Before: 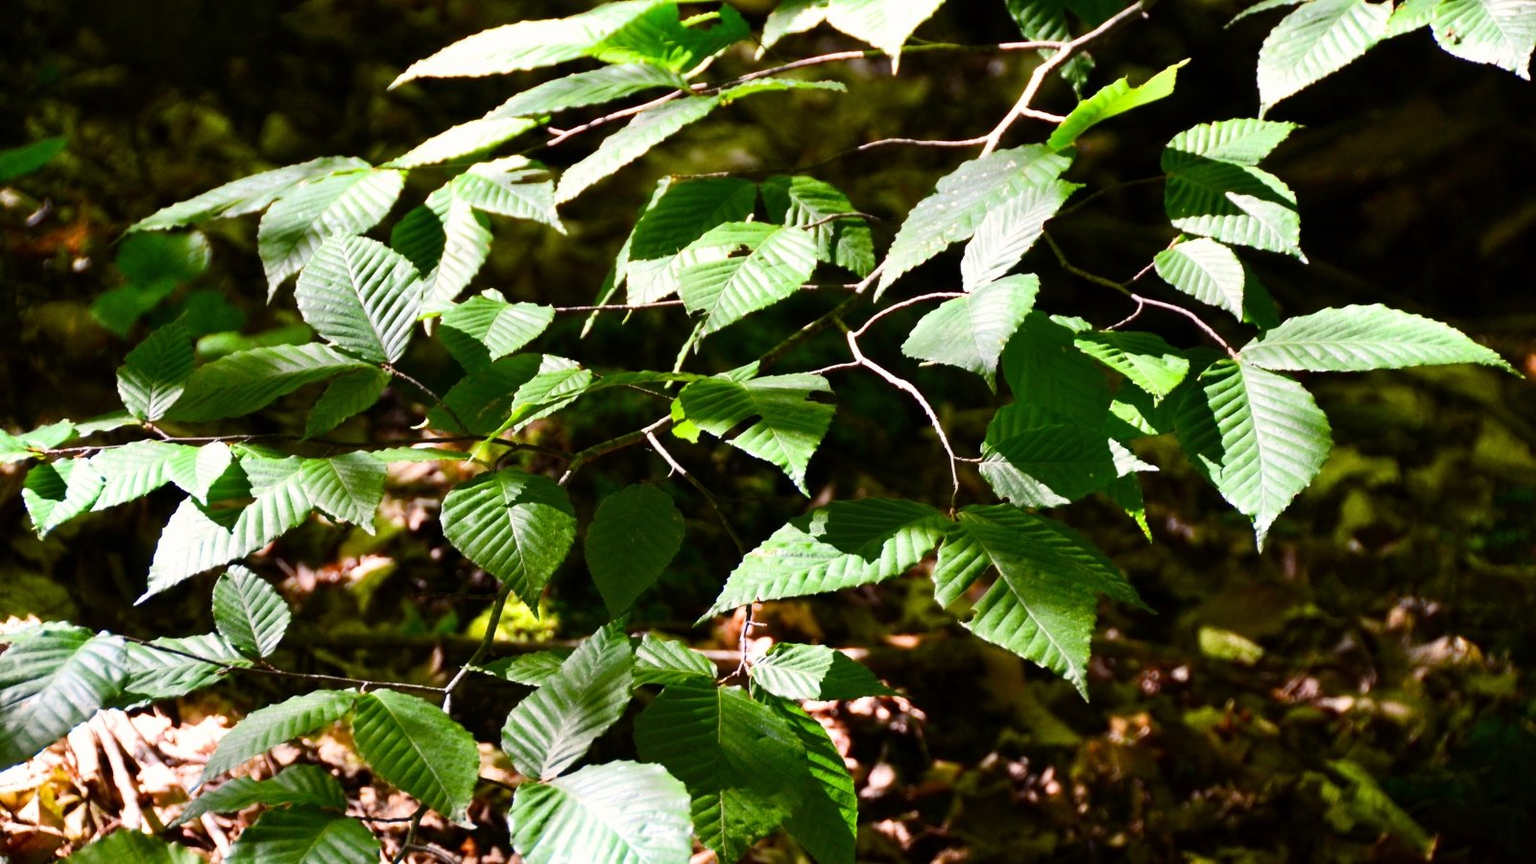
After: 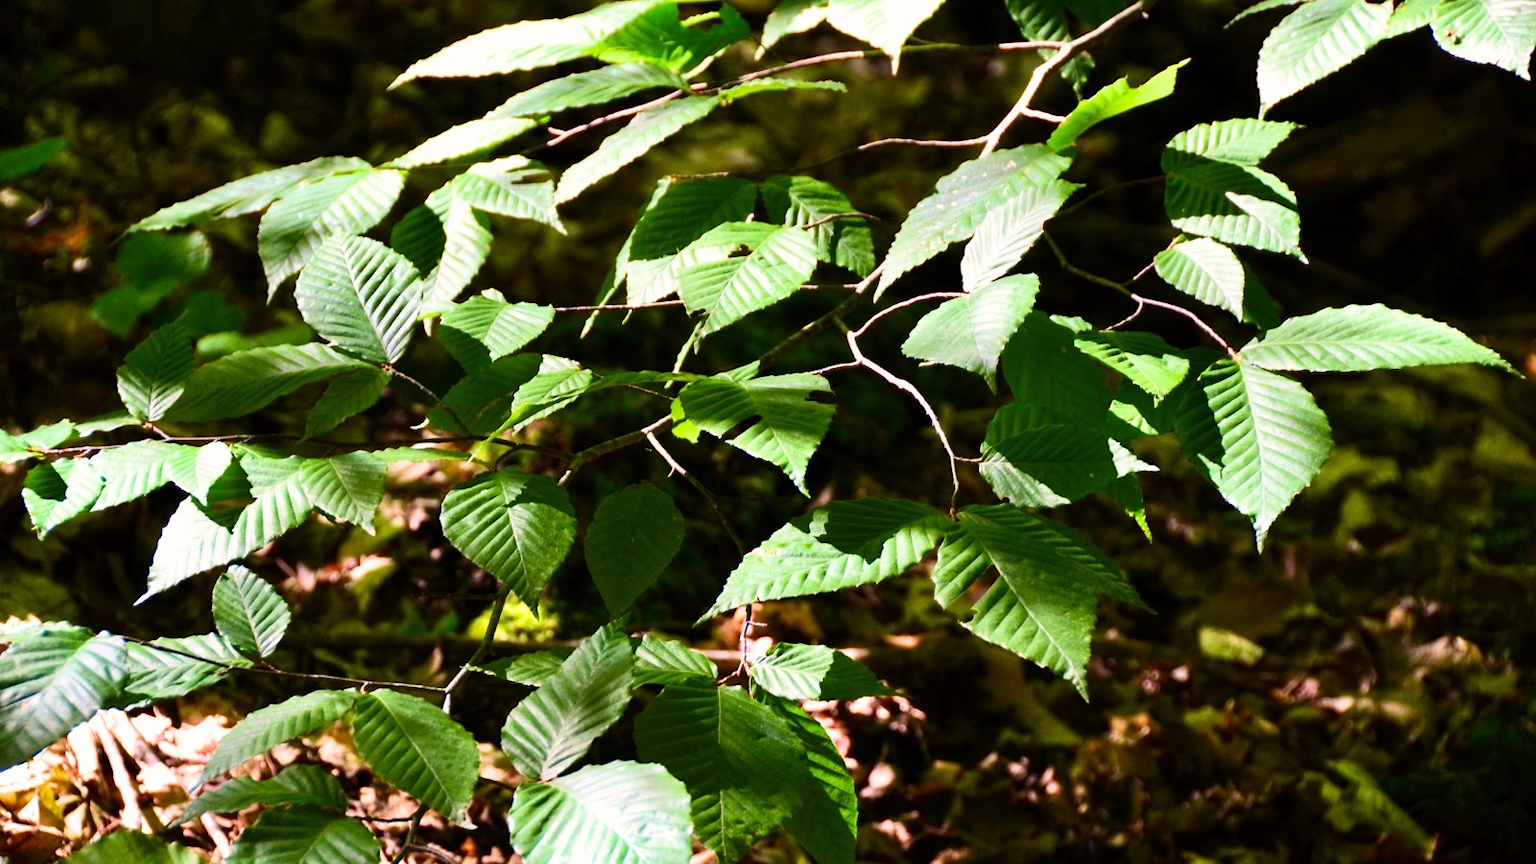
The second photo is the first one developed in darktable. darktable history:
velvia: strength 44.35%
